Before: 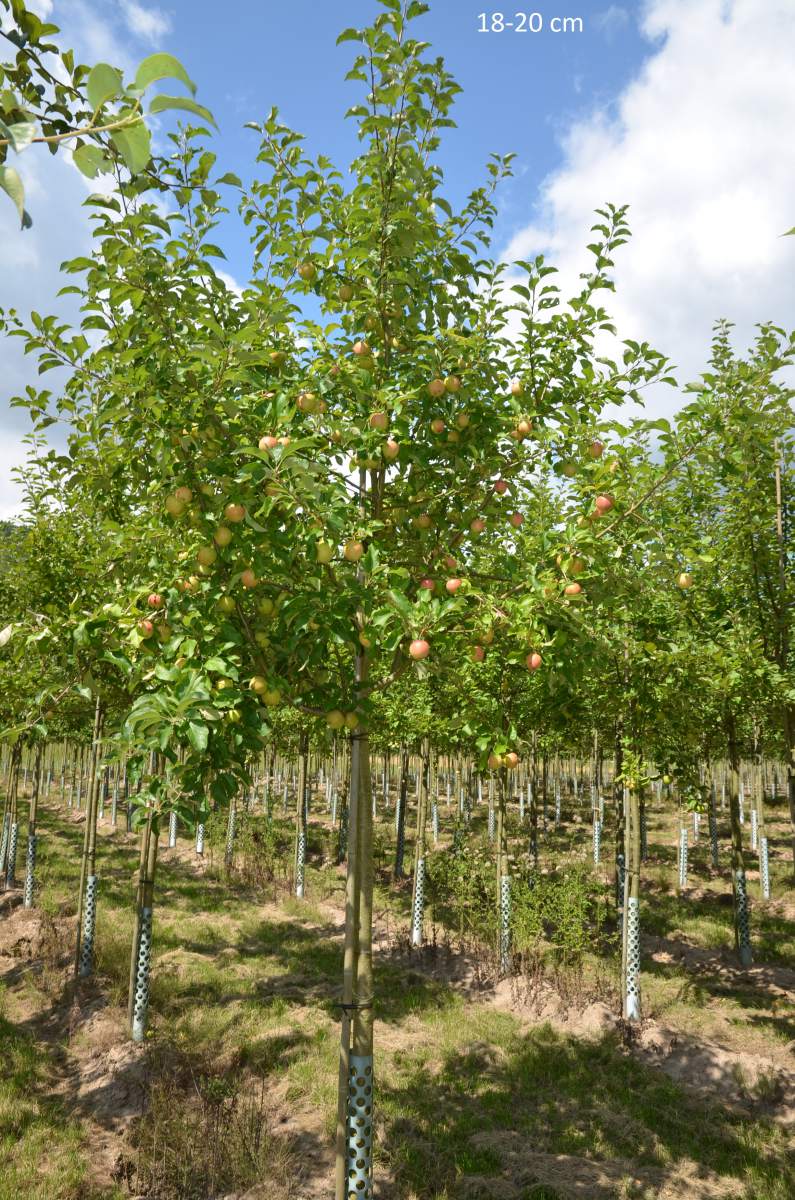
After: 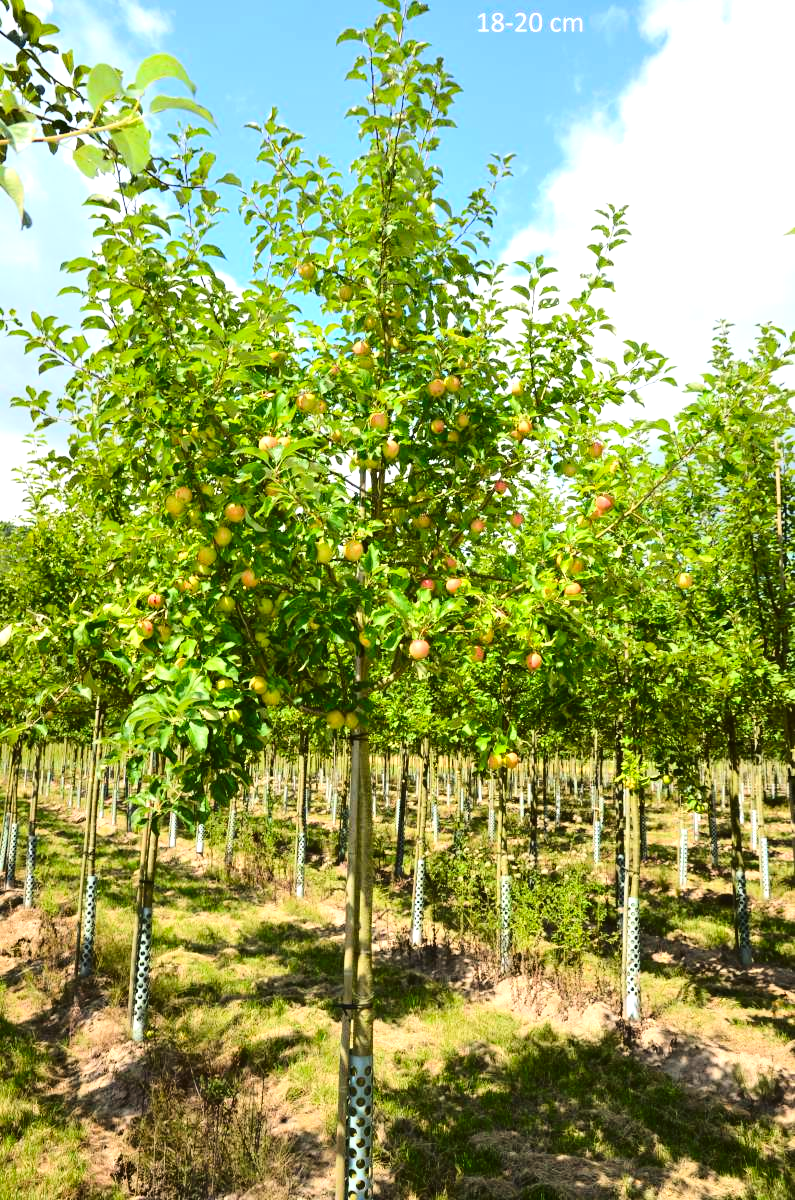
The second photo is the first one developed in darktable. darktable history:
contrast brightness saturation: contrast 0.167, saturation 0.327
tone curve: curves: ch0 [(0, 0.023) (0.132, 0.075) (0.241, 0.178) (0.487, 0.491) (0.782, 0.8) (1, 0.989)]; ch1 [(0, 0) (0.396, 0.369) (0.467, 0.454) (0.498, 0.5) (0.518, 0.517) (0.57, 0.586) (0.619, 0.663) (0.692, 0.744) (1, 1)]; ch2 [(0, 0) (0.427, 0.416) (0.483, 0.481) (0.503, 0.503) (0.526, 0.527) (0.563, 0.573) (0.632, 0.667) (0.705, 0.737) (0.985, 0.966)], color space Lab, linked channels, preserve colors none
exposure: black level correction 0, exposure 0.703 EV, compensate highlight preservation false
